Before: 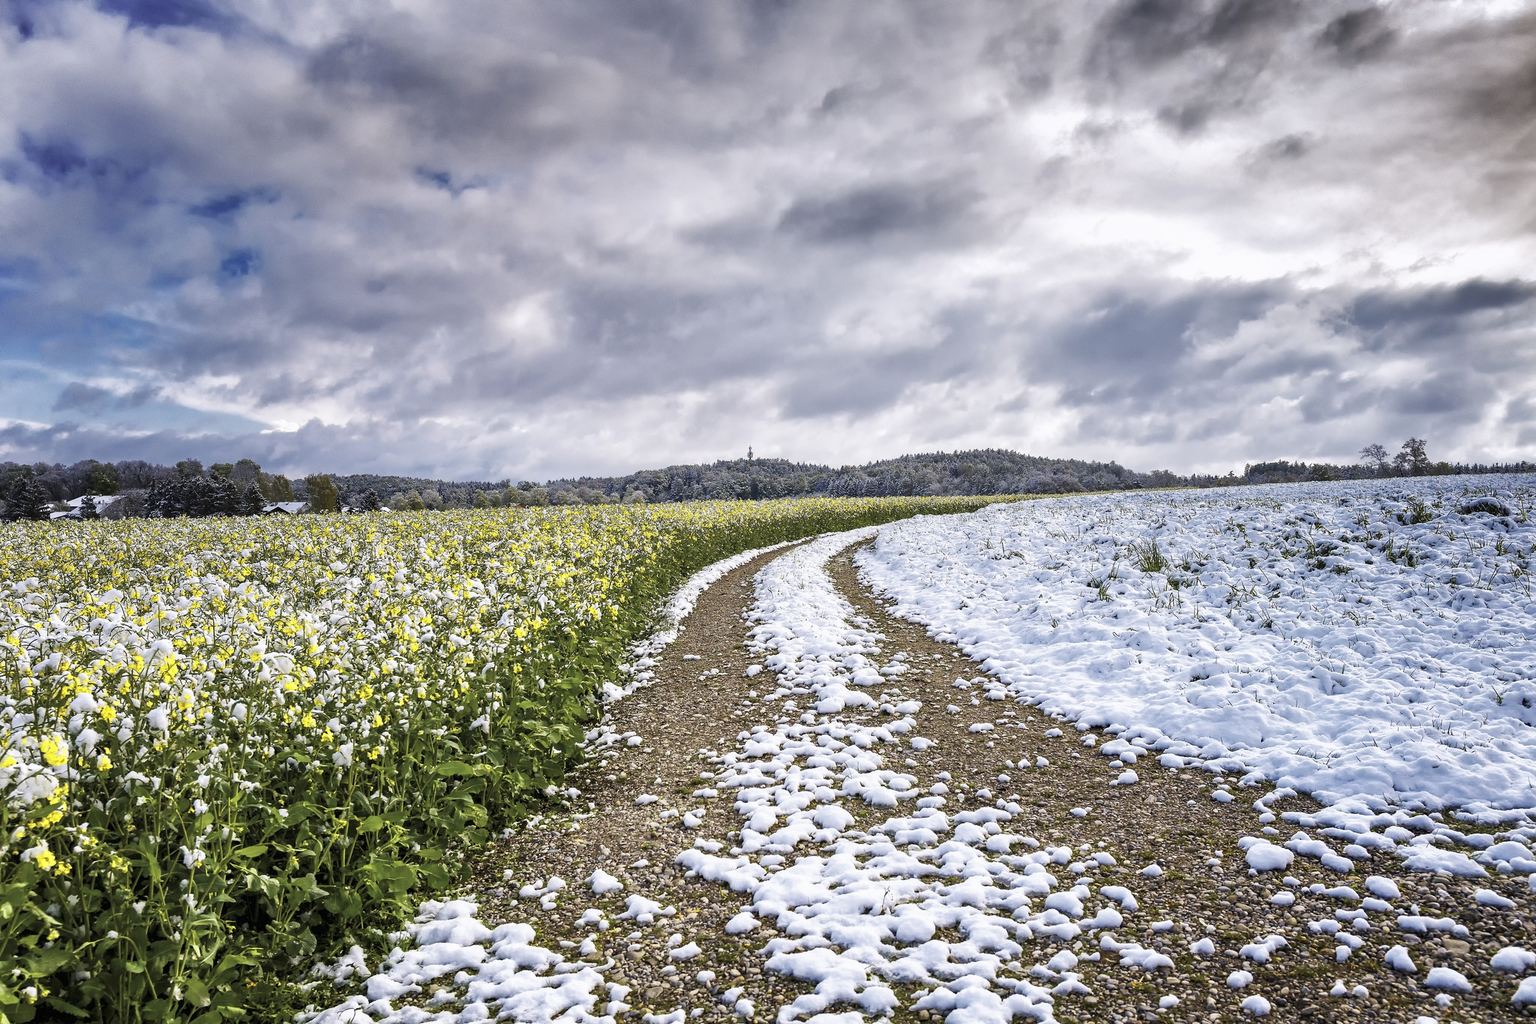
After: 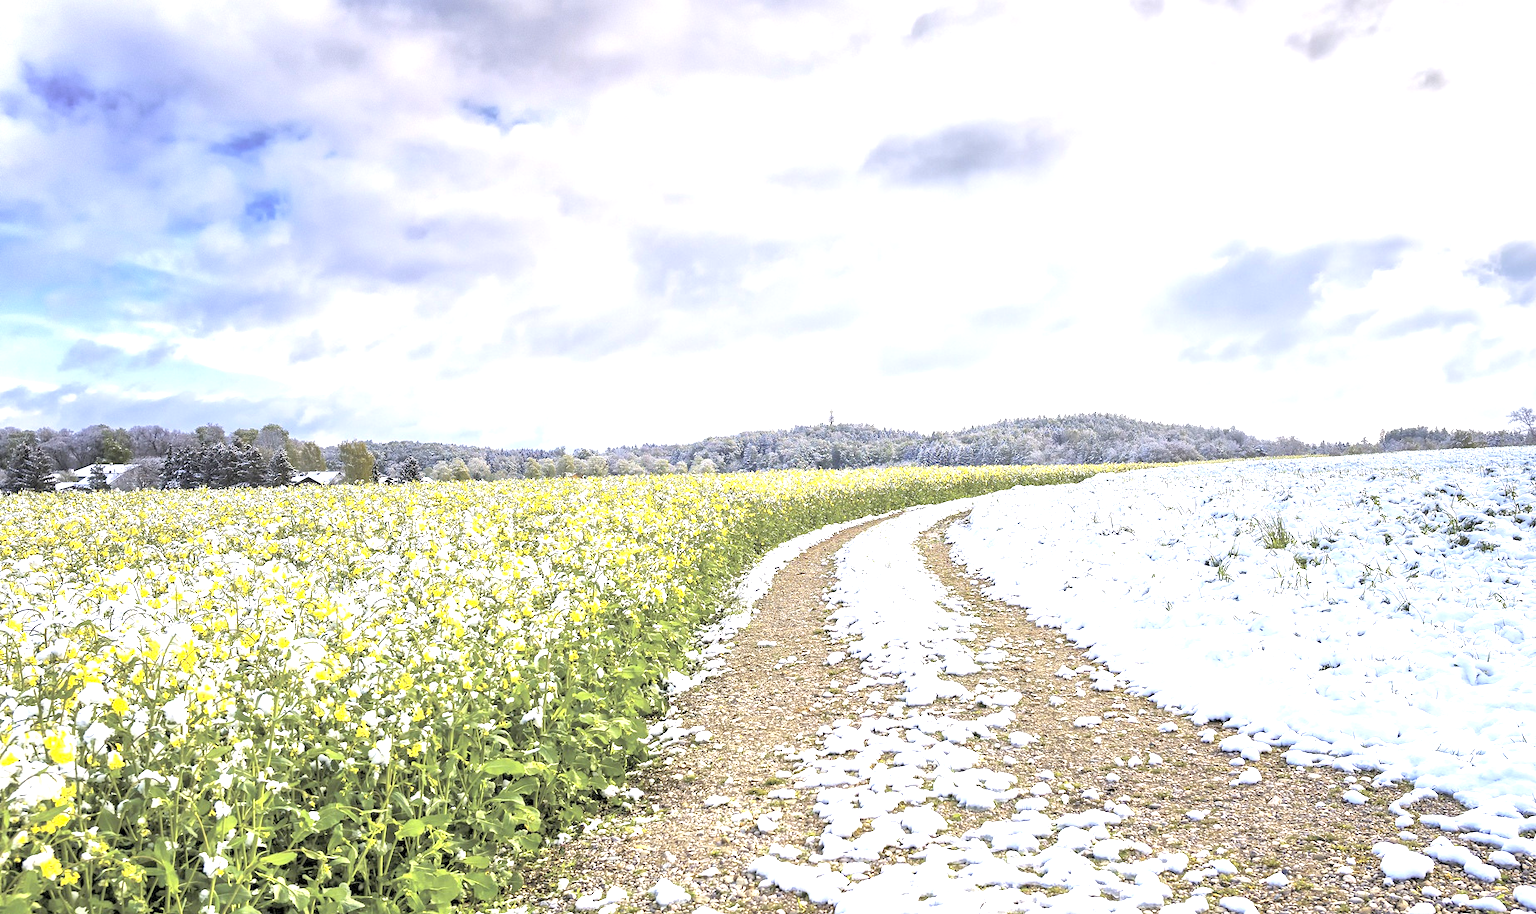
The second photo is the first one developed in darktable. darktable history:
contrast brightness saturation: brightness 0.288
exposure: black level correction 0.001, exposure 1.307 EV, compensate highlight preservation false
crop: top 7.481%, right 9.732%, bottom 11.931%
